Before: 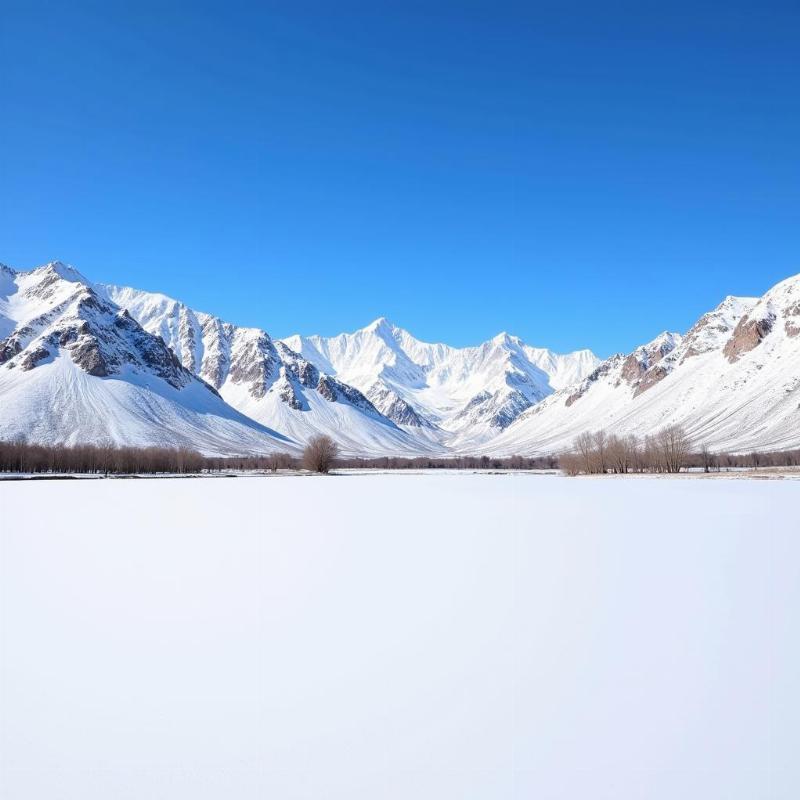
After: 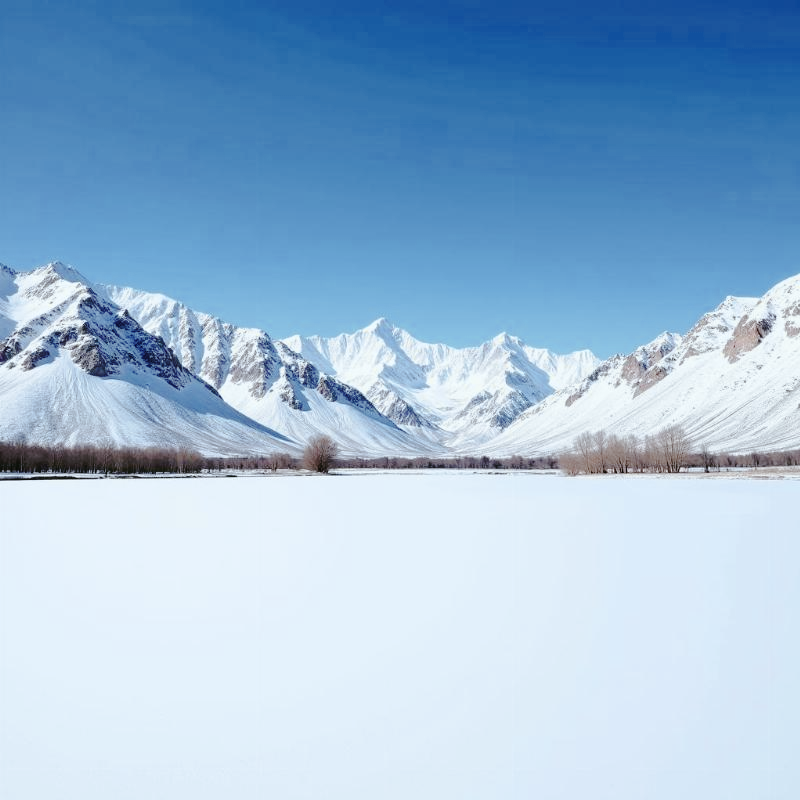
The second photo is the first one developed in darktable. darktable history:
tone curve: curves: ch0 [(0, 0) (0.003, 0.026) (0.011, 0.025) (0.025, 0.022) (0.044, 0.022) (0.069, 0.028) (0.1, 0.041) (0.136, 0.062) (0.177, 0.103) (0.224, 0.167) (0.277, 0.242) (0.335, 0.343) (0.399, 0.452) (0.468, 0.539) (0.543, 0.614) (0.623, 0.683) (0.709, 0.749) (0.801, 0.827) (0.898, 0.918) (1, 1)], preserve colors none
color look up table: target L [95.96, 93.66, 92.68, 94.19, 92.25, 77.95, 70.13, 70.73, 67.74, 54.73, 49.91, 12.57, 200.18, 85.93, 74.48, 77, 72.94, 62.02, 54.99, 53.82, 43.66, 35.16, 30.74, 13.75, 14.81, 6.376, 82.62, 67.51, 68.1, 48.27, 54.09, 53.24, 52.3, 33.05, 49.12, 15.8, 34.44, 29.78, 17.54, 12.57, 13.17, 3.767, 91.86, 76.59, 76.82, 57.11, 57.13, 40.66, 38.11], target a [-16.3, -12.72, -19.73, -12.94, -21.84, -28.38, -3.297, -8.718, -27.92, -24.31, -10.85, -10.46, 0, 3.955, 27.32, 10.33, 31.36, 53.46, 72.64, 72.25, 17.42, 41.55, 22.88, 26.9, 6.16, -8.443, 2.177, 42.97, 35.09, 17.22, 17, 79.45, 79.76, 5.895, 72.92, 31.08, 40.94, 6.002, 26.7, 31.01, 18.64, 30.27, -19.76, -20.84, -22.11, -7.52, -19.52, -8.928, -6.73], target b [72.86, -2.862, 65.97, 71.65, 66.75, 7.325, 5.091, 44.29, 47.45, 30.2, 28.4, 10.84, 0, 18.73, 18.29, 59.76, 62.32, 19.17, 39.67, 28.36, 26.11, 34.08, 5.33, 23.48, 13.64, 10.39, -8.195, -11.11, -1.51, -29.95, -6.49, 23.99, 23.37, -43.22, 30.43, -38.57, 10.08, -7.322, -40.35, -36.83, -30.99, -26.41, -4.821, -21.08, -18.08, -32.33, -26.15, -4.608, -26.73], num patches 49
